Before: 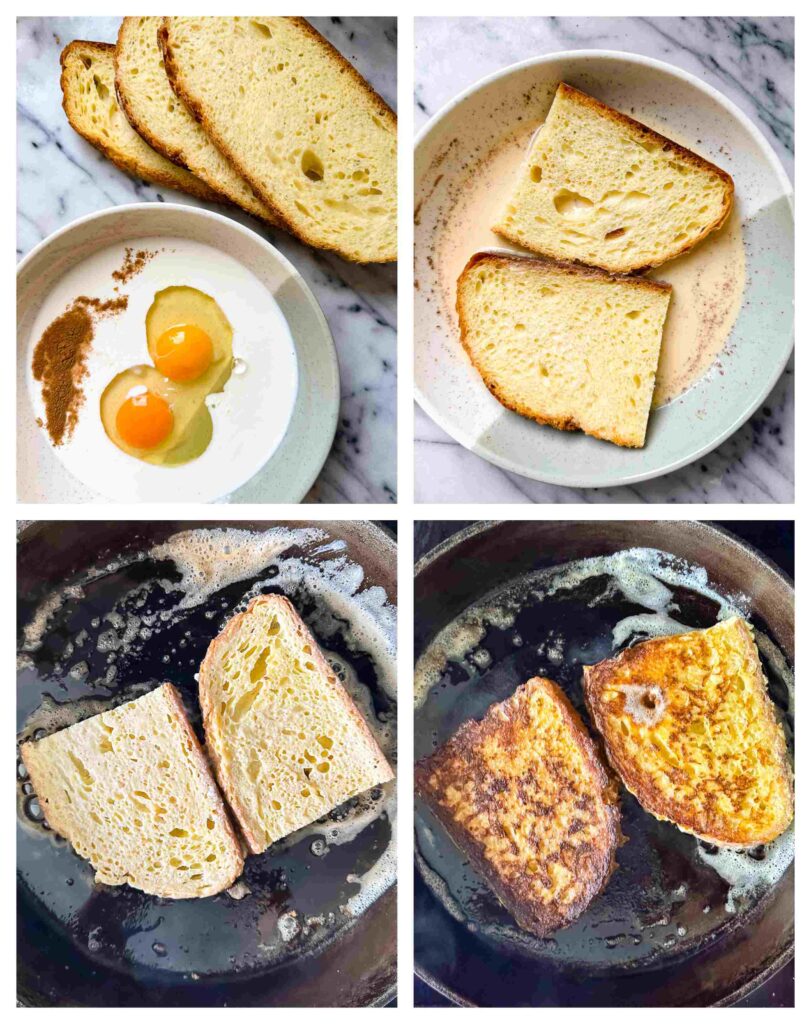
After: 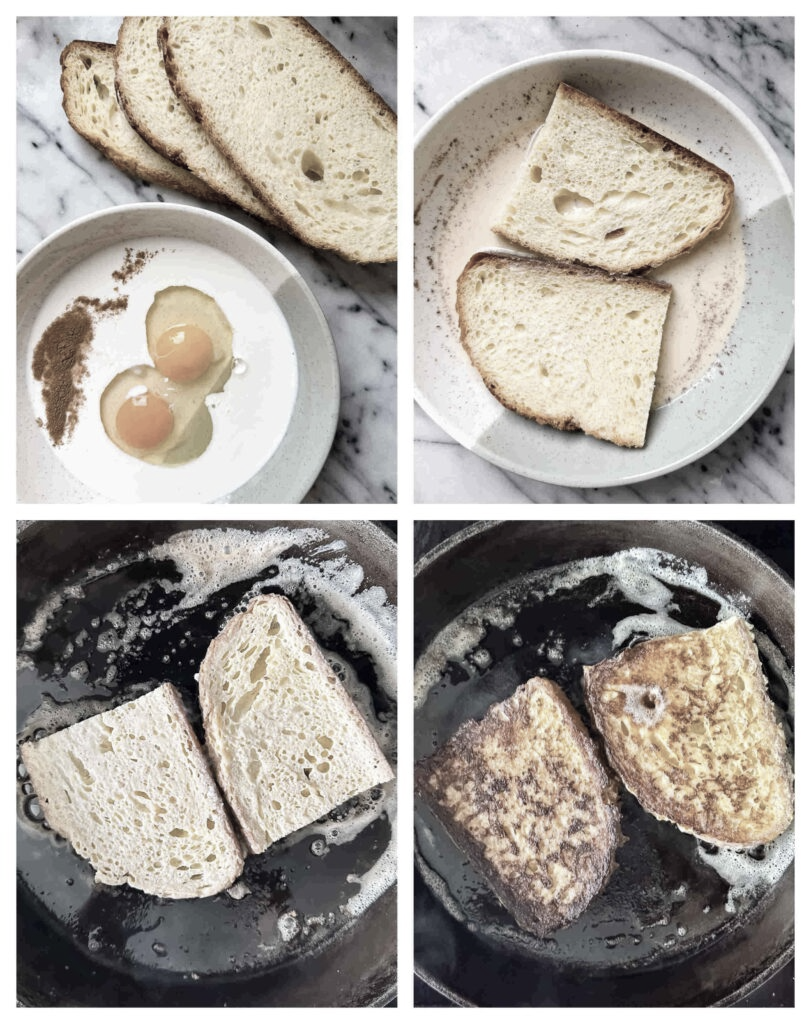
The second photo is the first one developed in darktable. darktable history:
color correction: highlights b* 0.035, saturation 0.312
